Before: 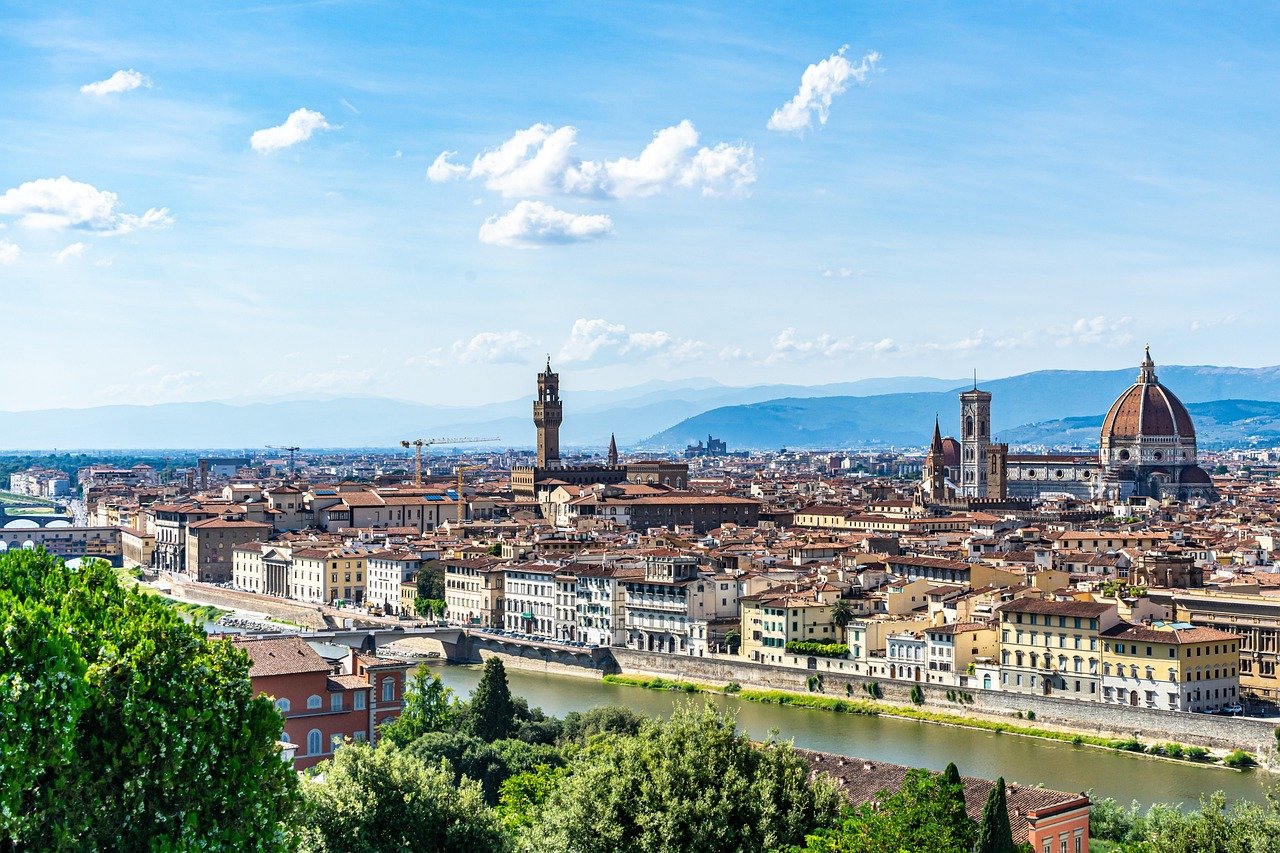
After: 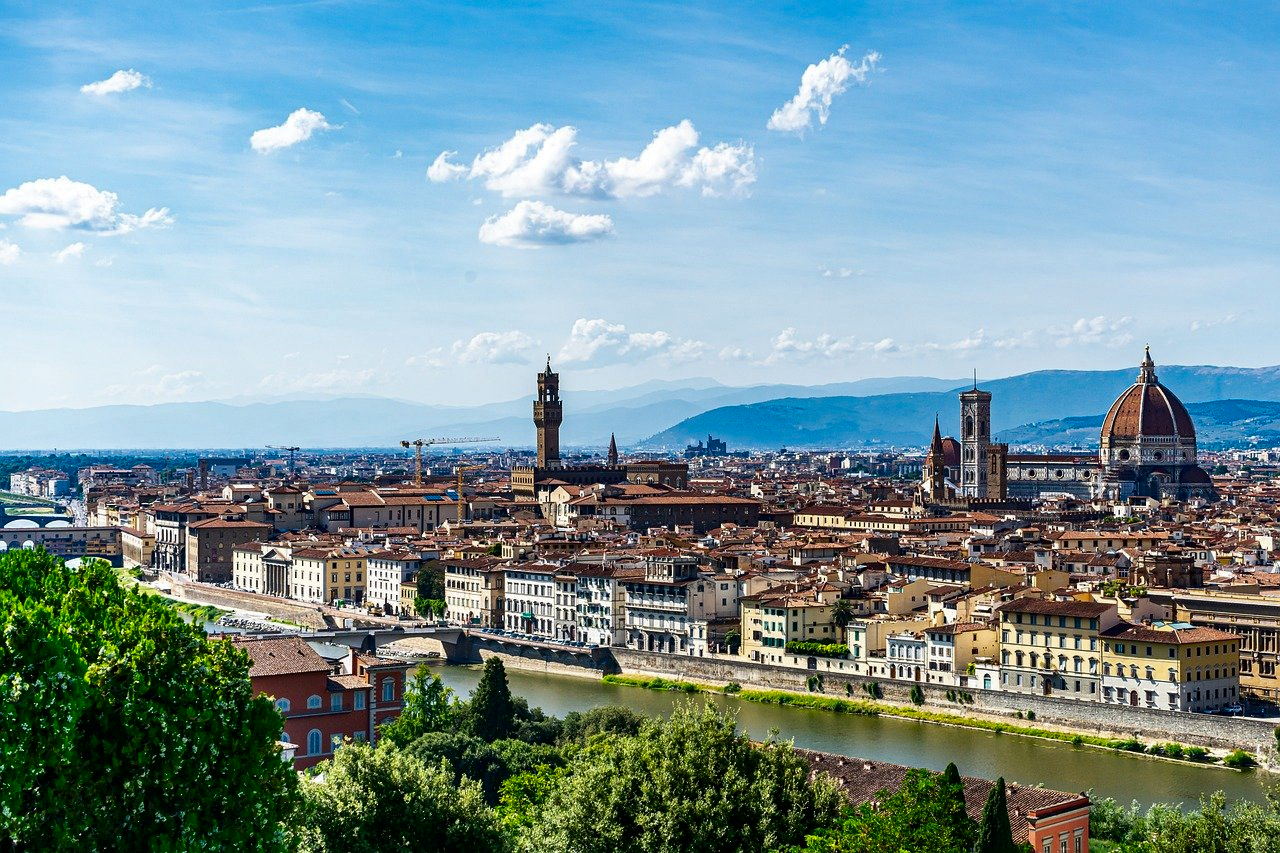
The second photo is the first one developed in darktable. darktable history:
contrast brightness saturation: brightness -0.217, saturation 0.083
